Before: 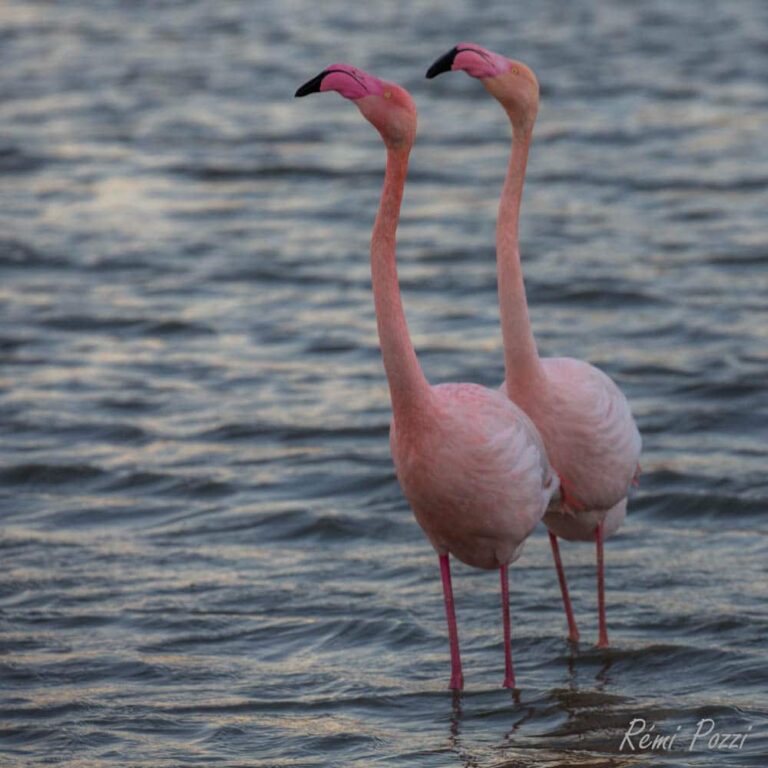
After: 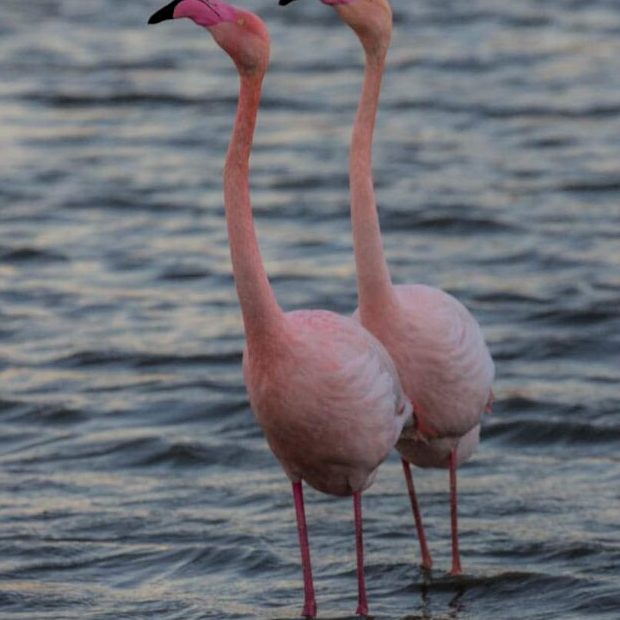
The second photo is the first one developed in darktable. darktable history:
filmic rgb: black relative exposure -7.65 EV, white relative exposure 4.56 EV, hardness 3.61, color science v6 (2022)
crop: left 19.159%, top 9.58%, bottom 9.58%
